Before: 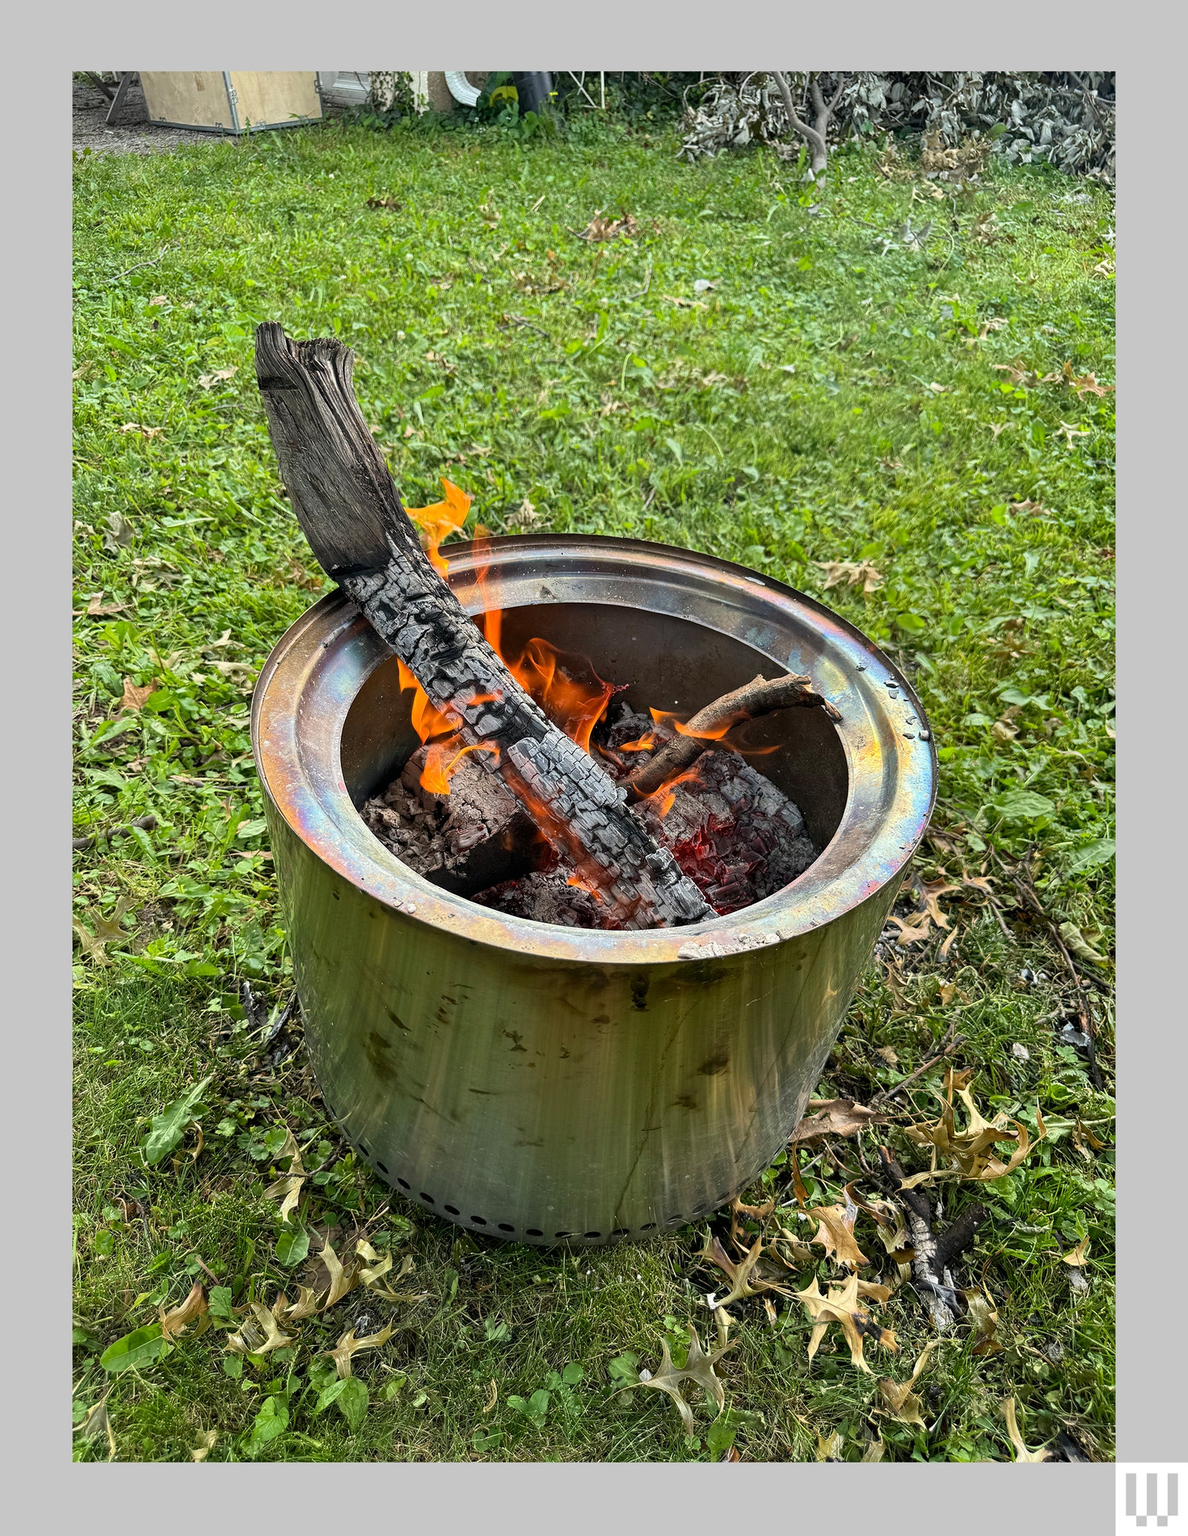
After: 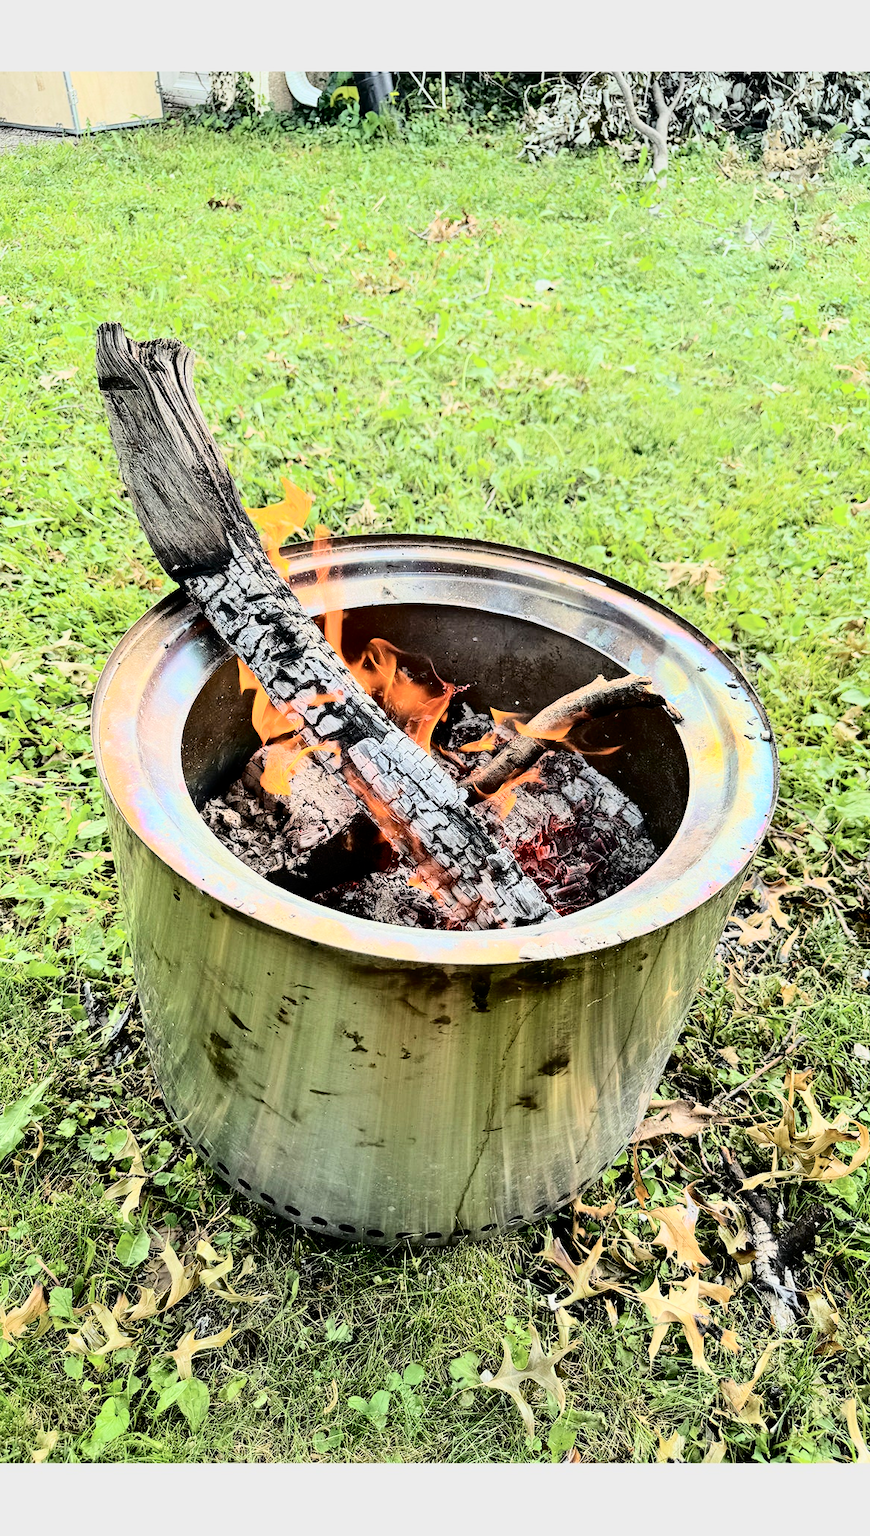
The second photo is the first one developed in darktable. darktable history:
crop: left 13.443%, right 13.31%
exposure: black level correction 0, exposure 0.7 EV, compensate exposure bias true, compensate highlight preservation false
tone curve: curves: ch0 [(0, 0) (0.003, 0.001) (0.011, 0.004) (0.025, 0.008) (0.044, 0.015) (0.069, 0.022) (0.1, 0.031) (0.136, 0.052) (0.177, 0.101) (0.224, 0.181) (0.277, 0.289) (0.335, 0.418) (0.399, 0.541) (0.468, 0.65) (0.543, 0.739) (0.623, 0.817) (0.709, 0.882) (0.801, 0.919) (0.898, 0.958) (1, 1)], color space Lab, independent channels, preserve colors none
filmic rgb: black relative exposure -7.65 EV, white relative exposure 4.56 EV, hardness 3.61, color science v6 (2022)
